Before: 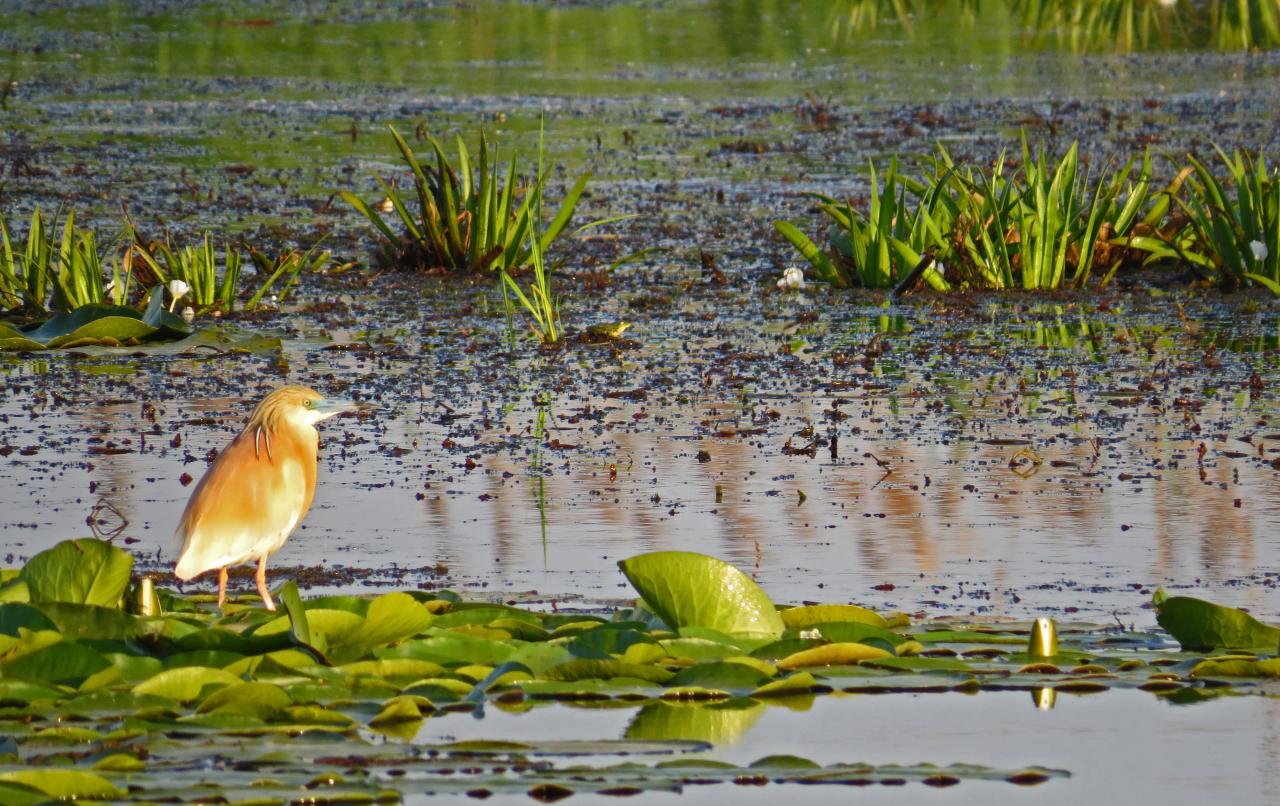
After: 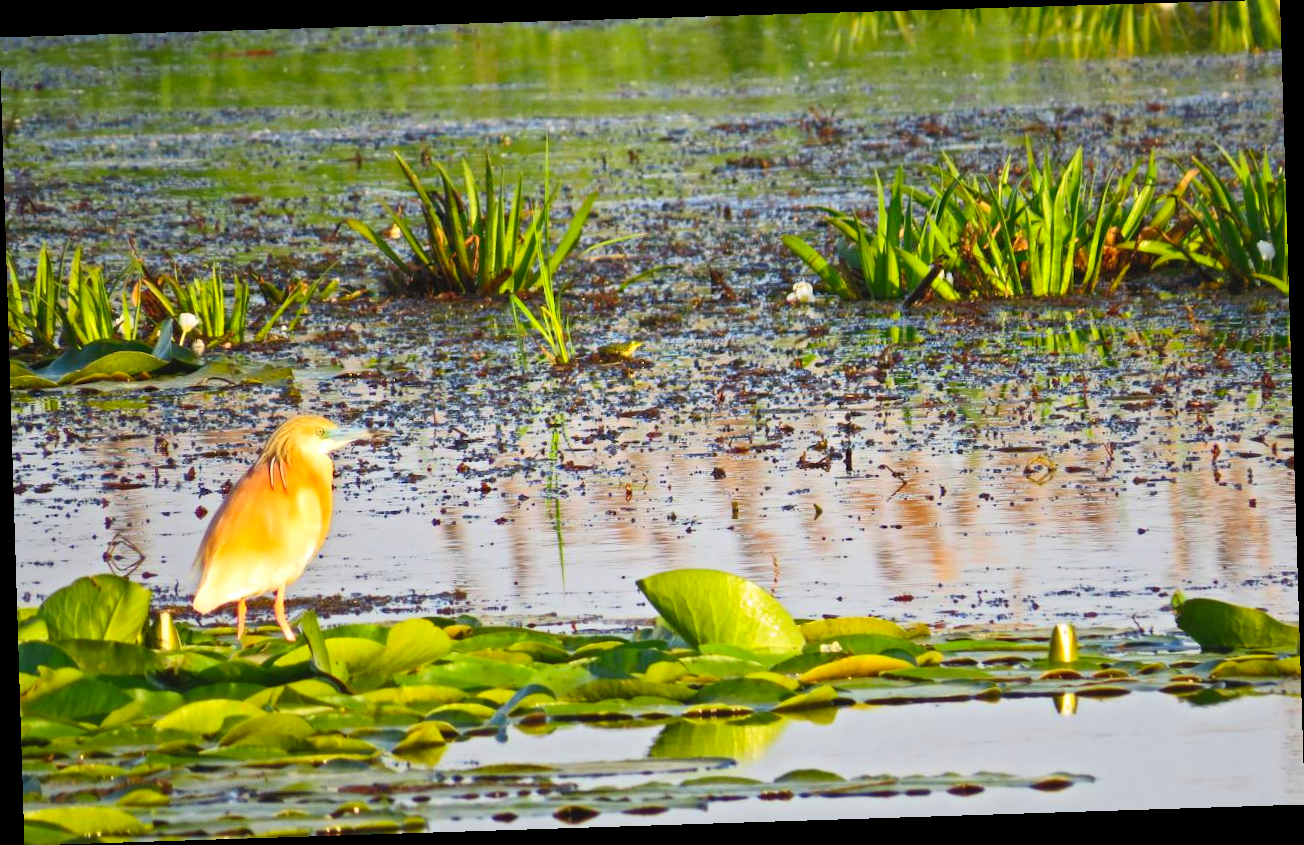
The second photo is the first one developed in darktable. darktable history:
contrast brightness saturation: contrast 0.24, brightness 0.26, saturation 0.39
rotate and perspective: rotation -1.77°, lens shift (horizontal) 0.004, automatic cropping off
